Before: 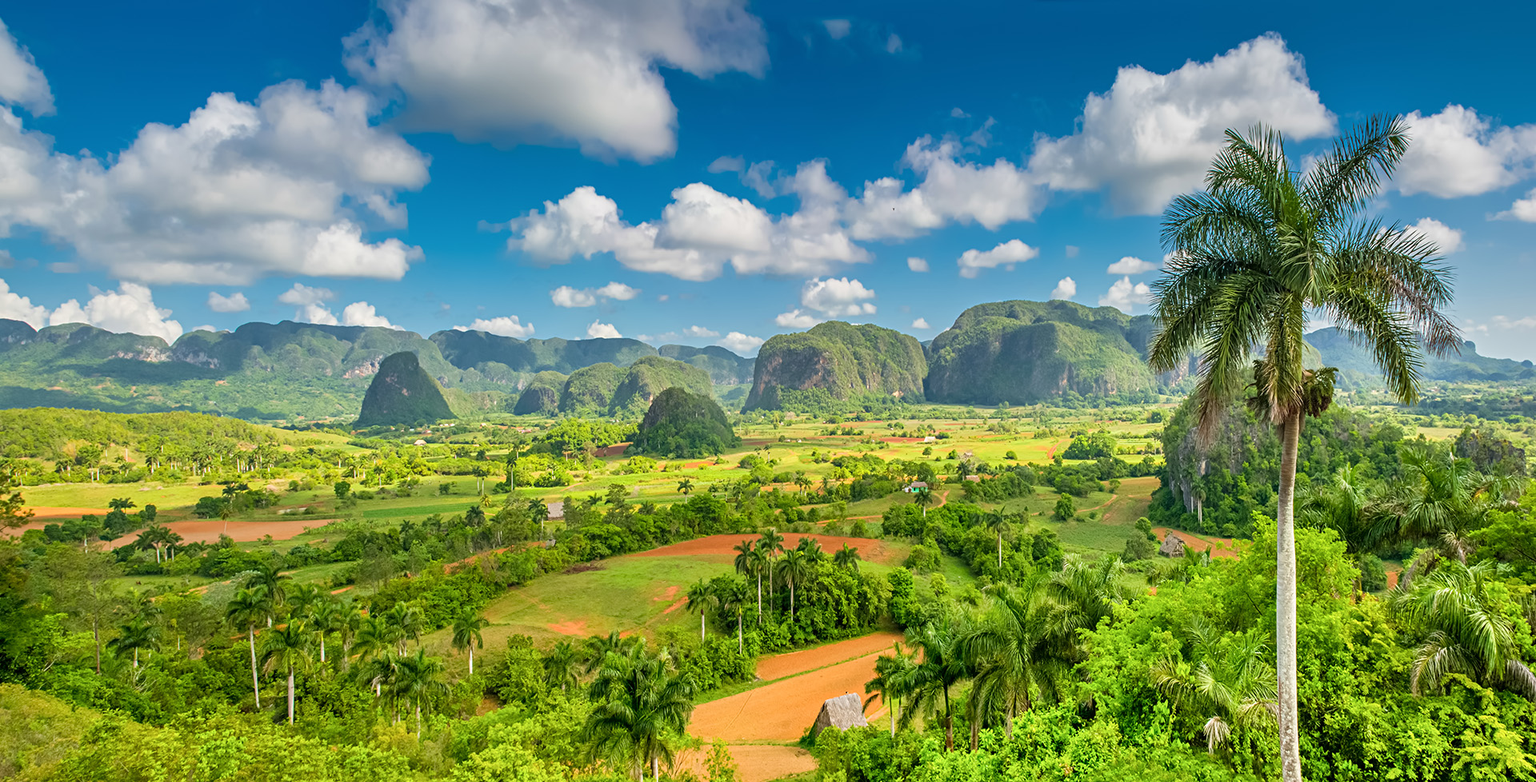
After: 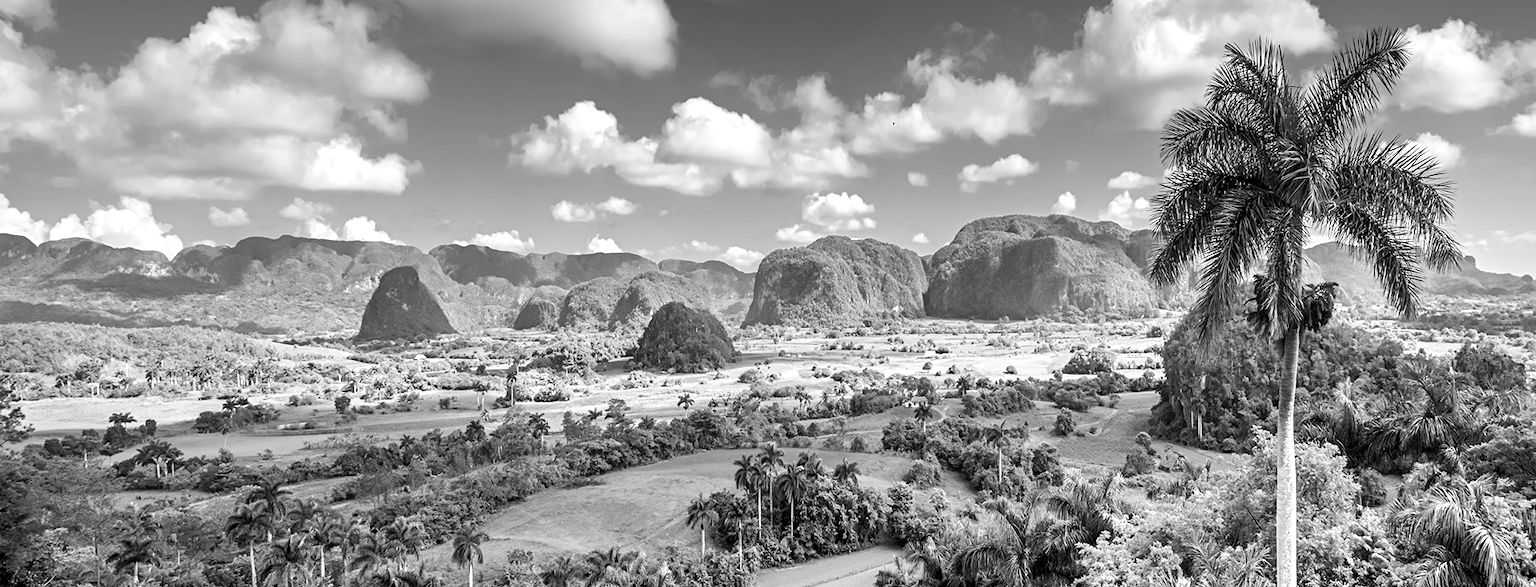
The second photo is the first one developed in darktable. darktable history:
contrast equalizer: octaves 7, y [[0.535, 0.543, 0.548, 0.548, 0.542, 0.532], [0.5 ×6], [0.5 ×6], [0 ×6], [0 ×6]], mix -0.317
exposure: black level correction 0.009, exposure -0.16 EV, compensate exposure bias true, compensate highlight preservation false
contrast brightness saturation: saturation -0.994
crop: top 11.025%, bottom 13.894%
tone equalizer: -8 EV -0.758 EV, -7 EV -0.717 EV, -6 EV -0.61 EV, -5 EV -0.412 EV, -3 EV 0.369 EV, -2 EV 0.6 EV, -1 EV 0.679 EV, +0 EV 0.772 EV, edges refinement/feathering 500, mask exposure compensation -1.24 EV, preserve details no
